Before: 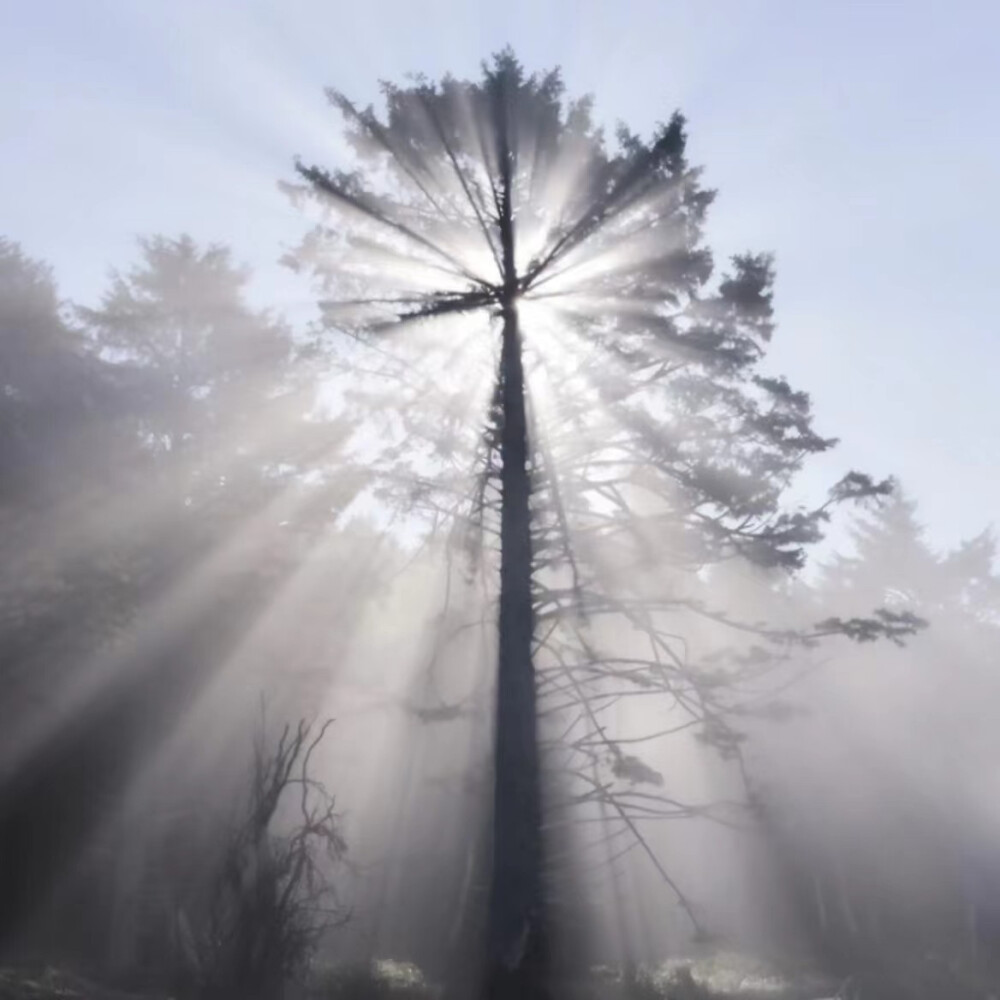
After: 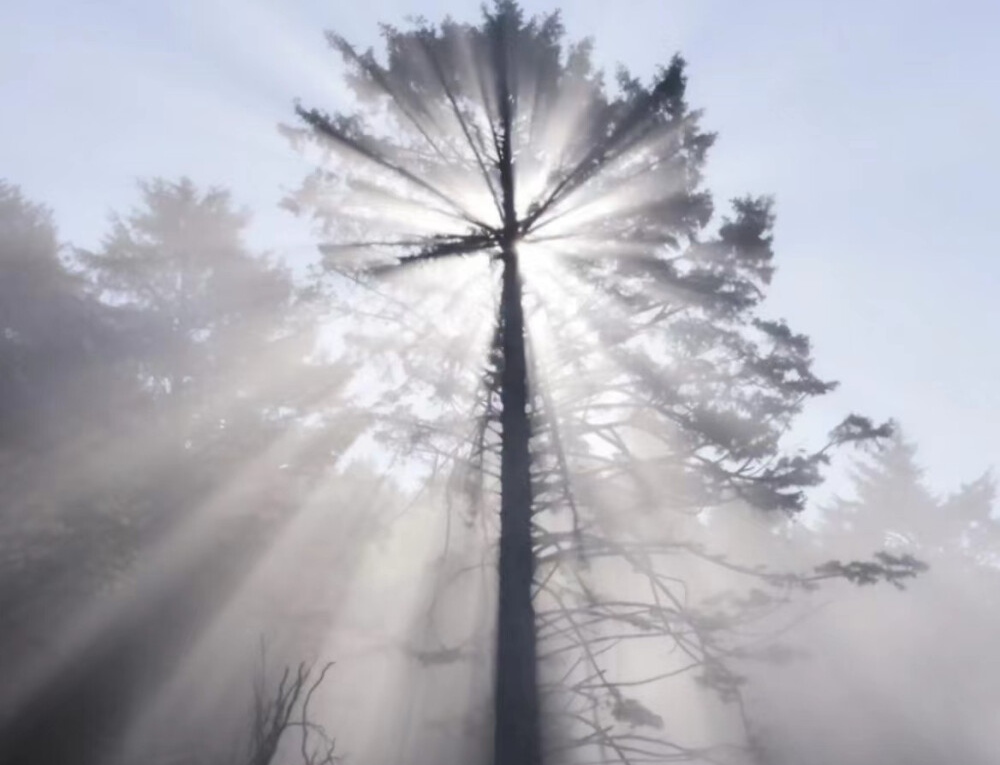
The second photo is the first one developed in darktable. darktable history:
crop: top 5.735%, bottom 17.721%
